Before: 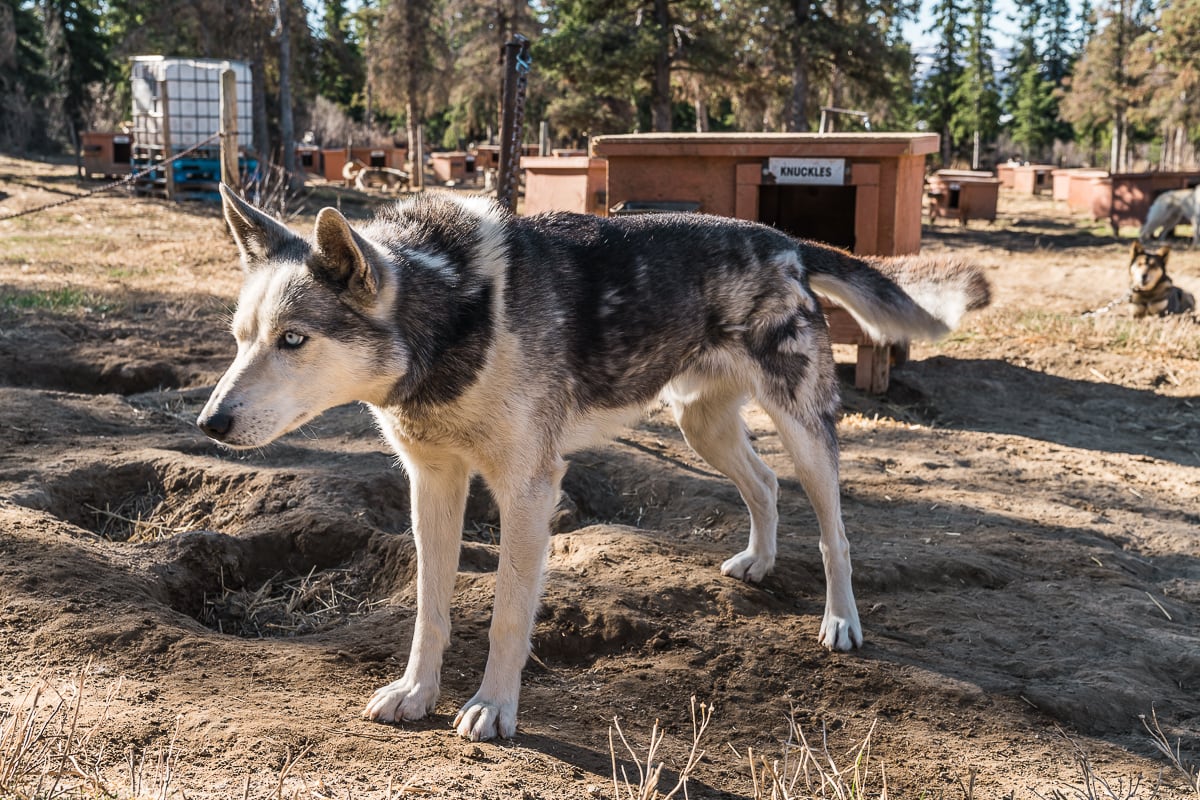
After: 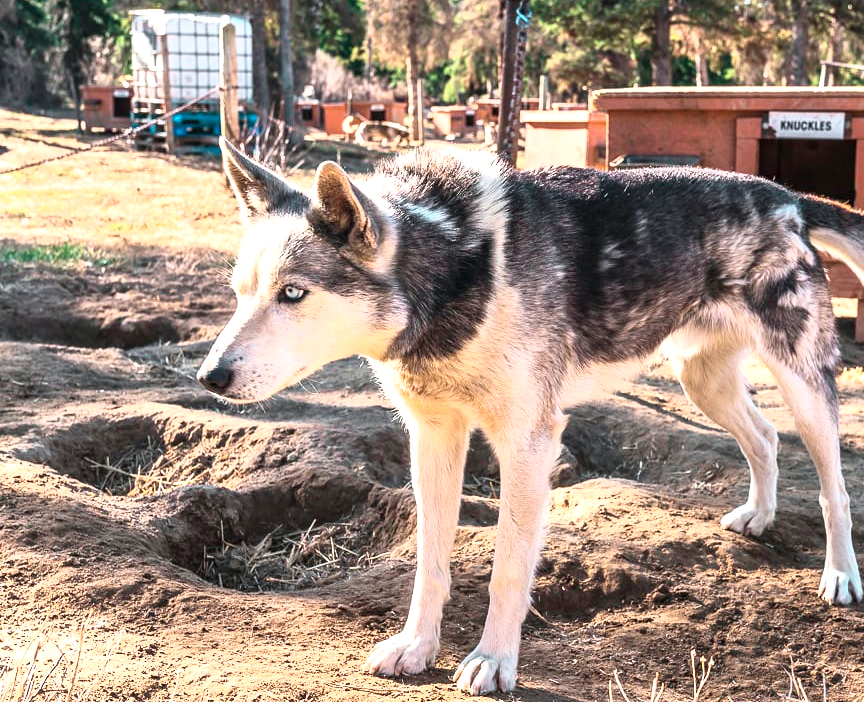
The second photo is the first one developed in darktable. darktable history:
exposure: exposure 1 EV, compensate highlight preservation false
tone curve: curves: ch0 [(0, 0) (0.051, 0.047) (0.102, 0.099) (0.236, 0.249) (0.429, 0.473) (0.67, 0.755) (0.875, 0.948) (1, 0.985)]; ch1 [(0, 0) (0.339, 0.298) (0.402, 0.363) (0.453, 0.413) (0.485, 0.469) (0.494, 0.493) (0.504, 0.502) (0.515, 0.526) (0.563, 0.591) (0.597, 0.639) (0.834, 0.888) (1, 1)]; ch2 [(0, 0) (0.362, 0.353) (0.425, 0.439) (0.501, 0.501) (0.537, 0.538) (0.58, 0.59) (0.642, 0.669) (0.773, 0.856) (1, 1)], color space Lab, independent channels, preserve colors none
crop: top 5.803%, right 27.864%, bottom 5.804%
color balance: on, module defaults
